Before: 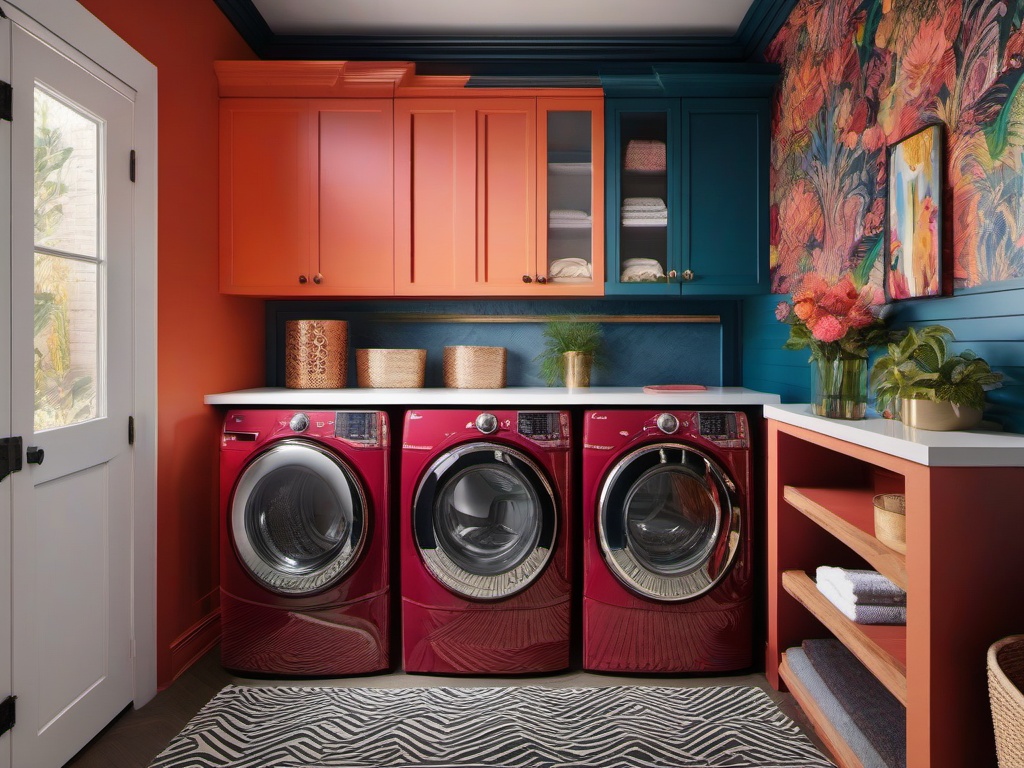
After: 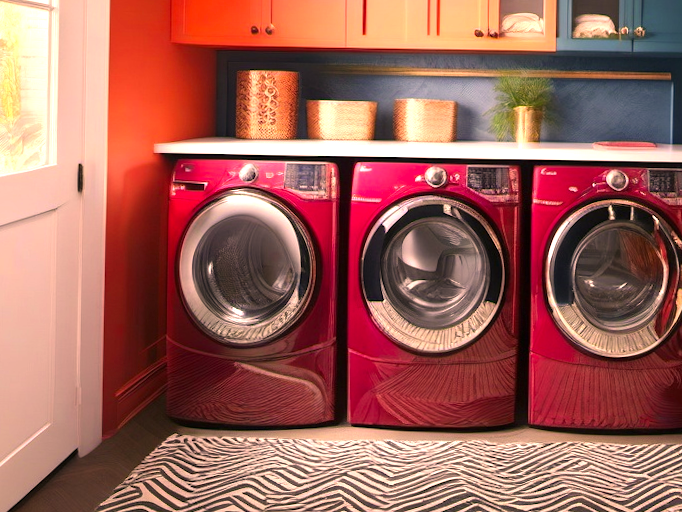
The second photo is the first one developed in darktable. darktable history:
crop and rotate: angle -0.976°, left 3.866%, top 31.729%, right 28.027%
exposure: black level correction 0, exposure 1.001 EV, compensate exposure bias true, compensate highlight preservation false
local contrast: mode bilateral grid, contrast 20, coarseness 51, detail 101%, midtone range 0.2
color correction: highlights a* 21.38, highlights b* 19.7
